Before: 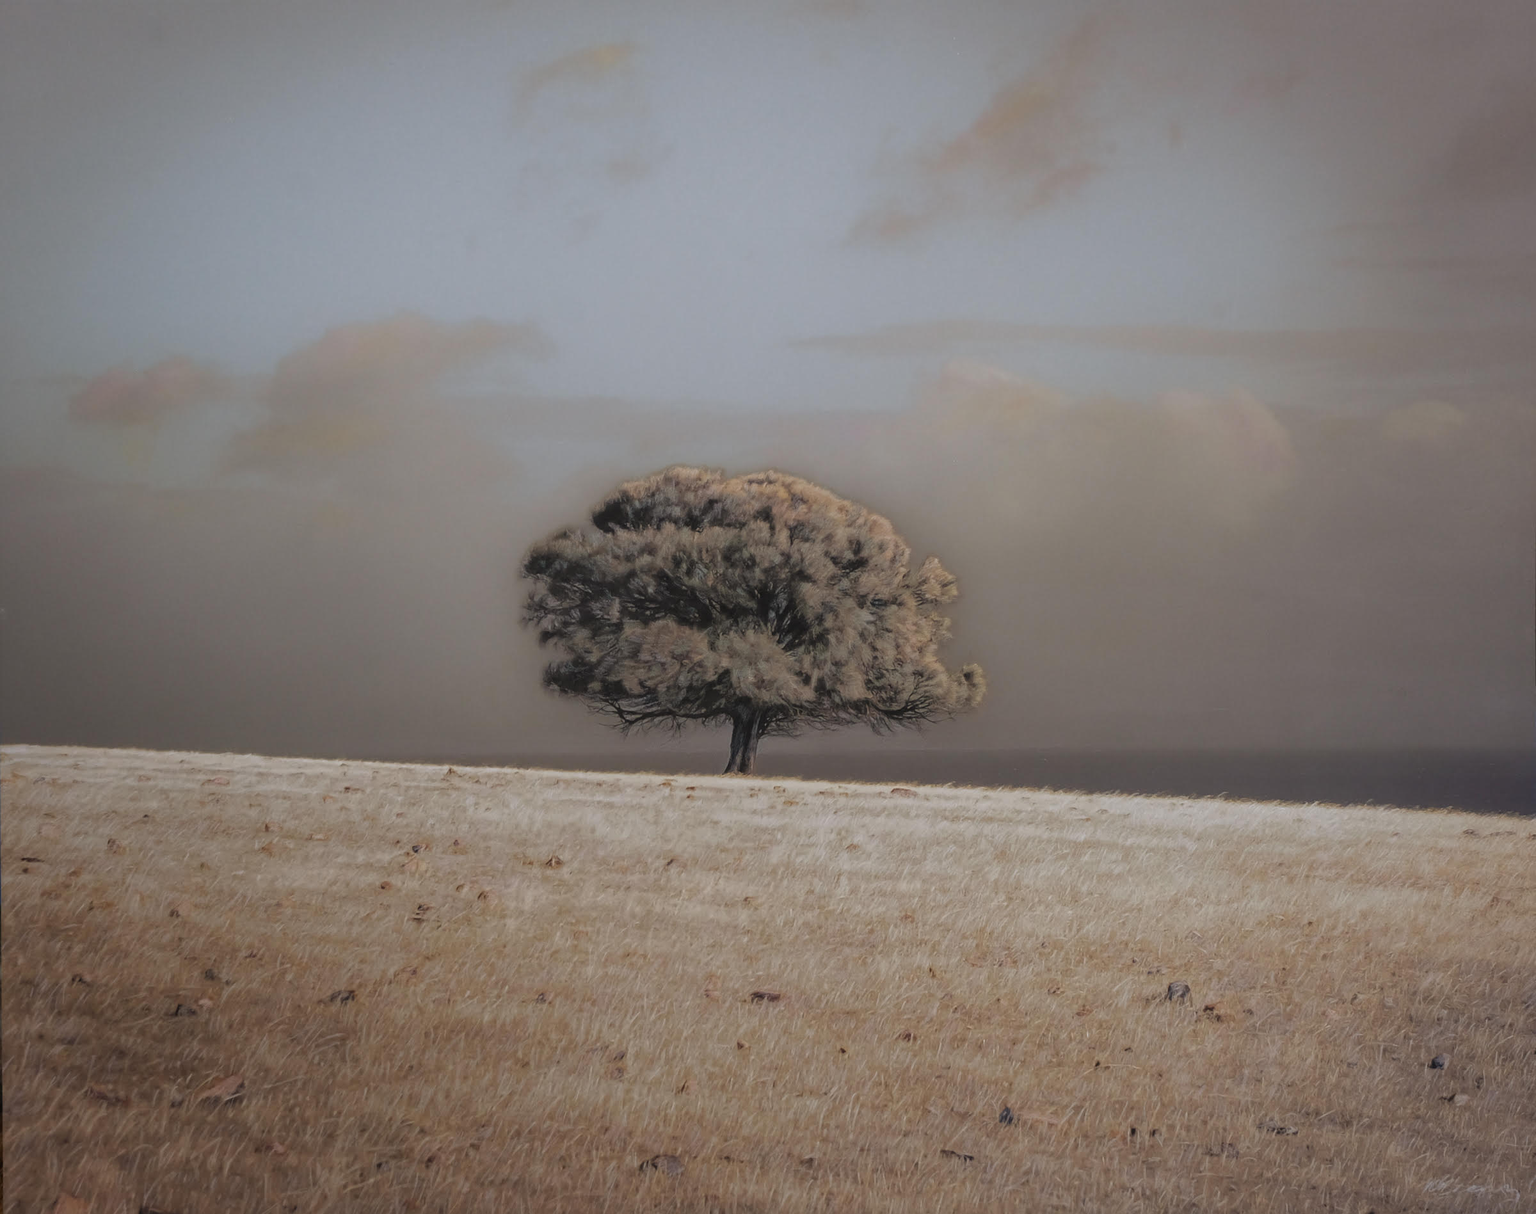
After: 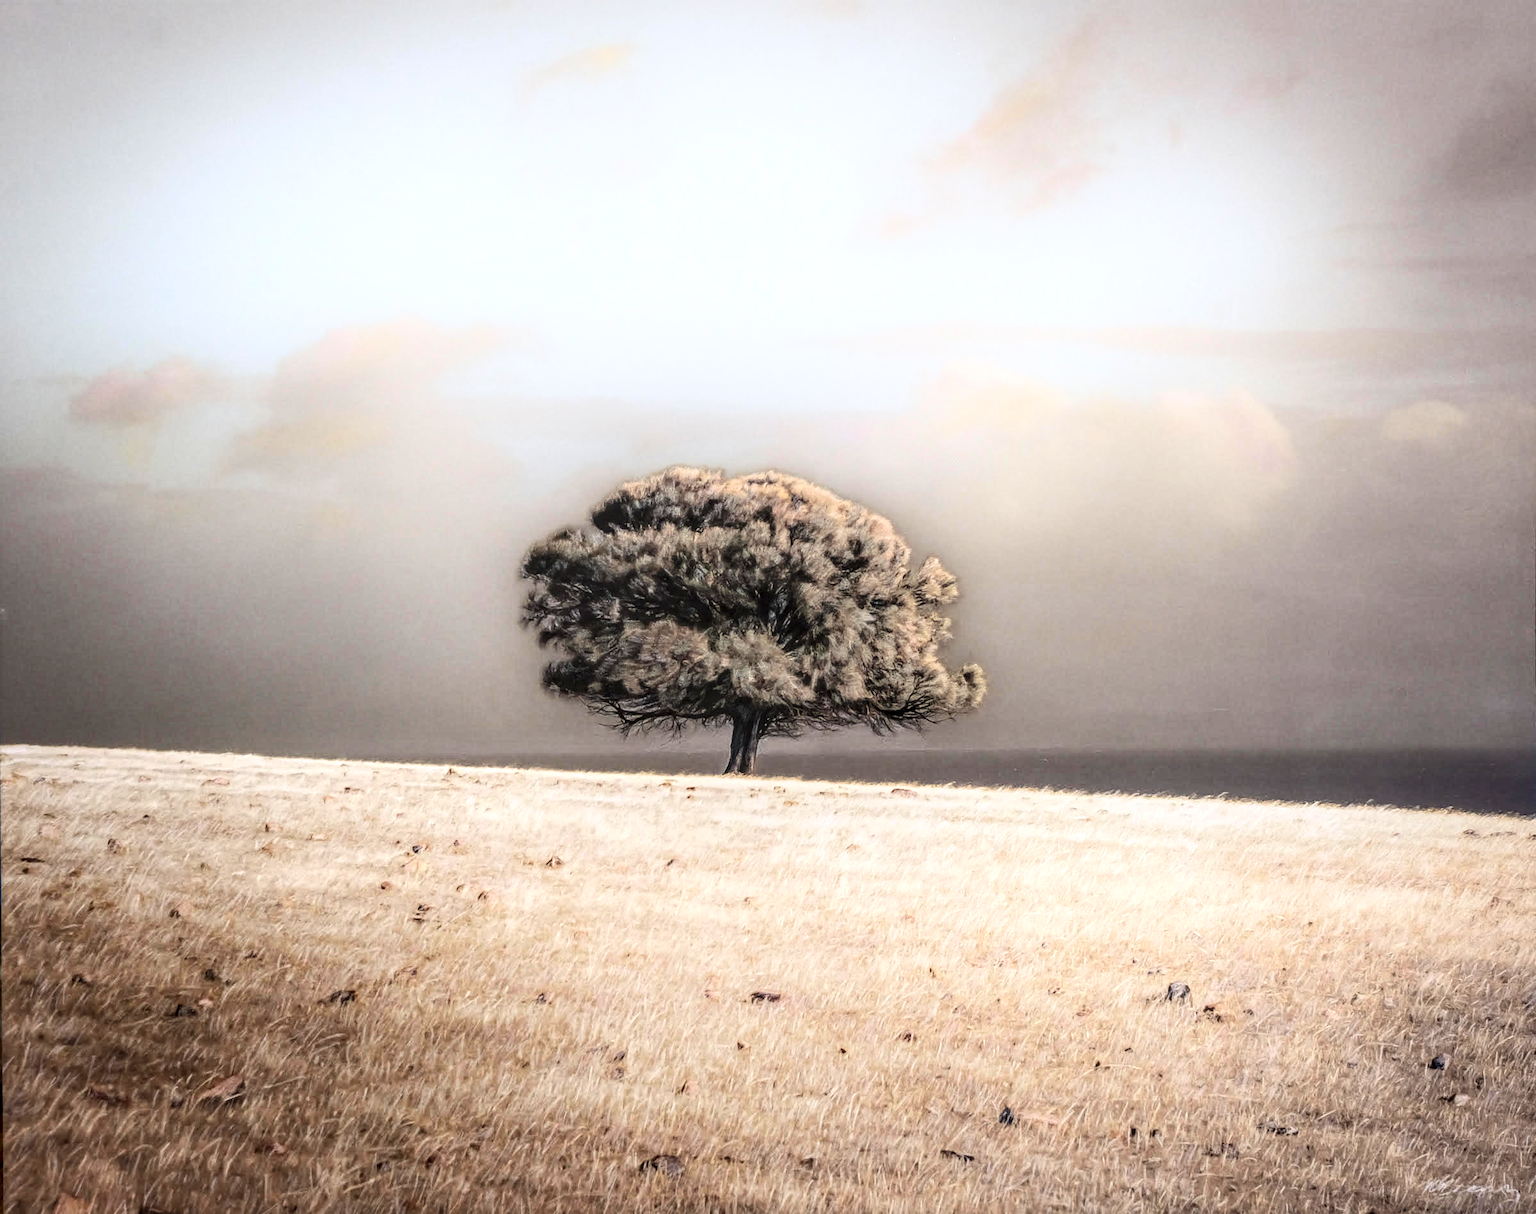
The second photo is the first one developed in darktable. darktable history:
exposure: exposure 0.519 EV, compensate highlight preservation false
local contrast: highlights 62%, detail 143%, midtone range 0.433
shadows and highlights: shadows -25.67, highlights 50.72, soften with gaussian
contrast brightness saturation: contrast 0.398, brightness 0.099, saturation 0.211
levels: white 99.89%, levels [0, 0.492, 0.984]
